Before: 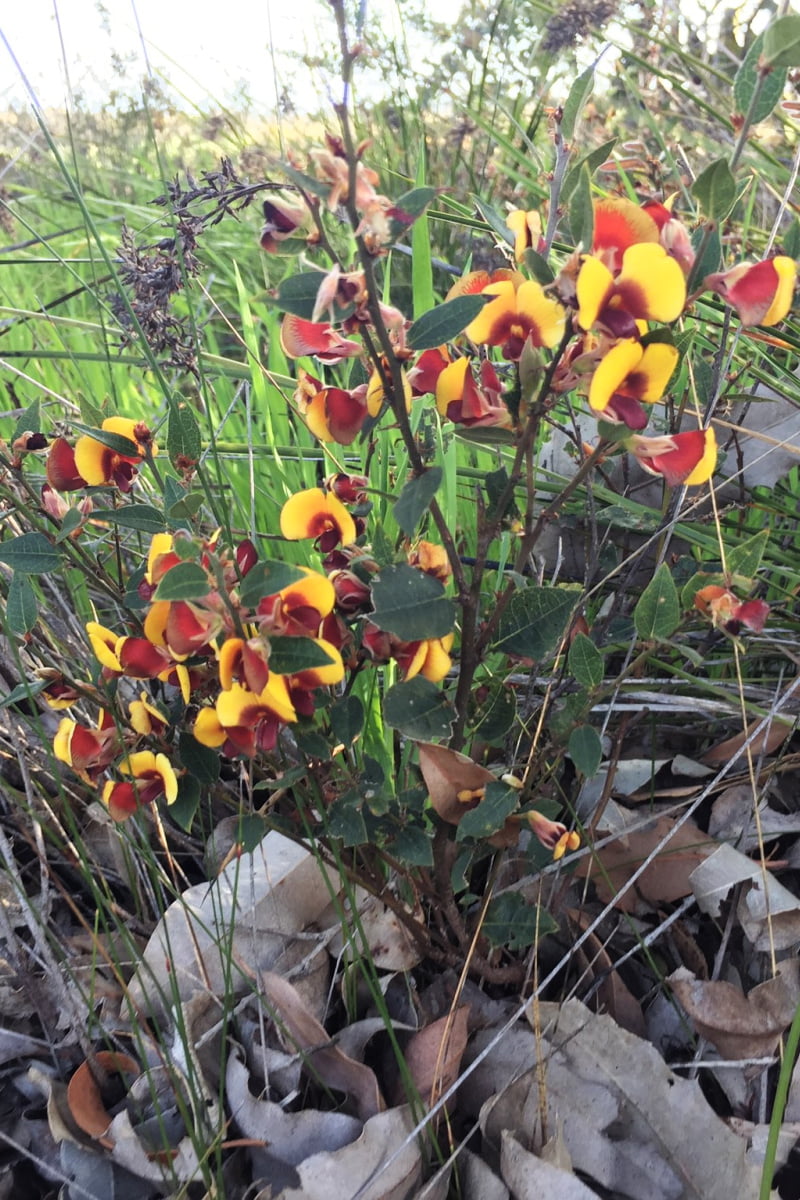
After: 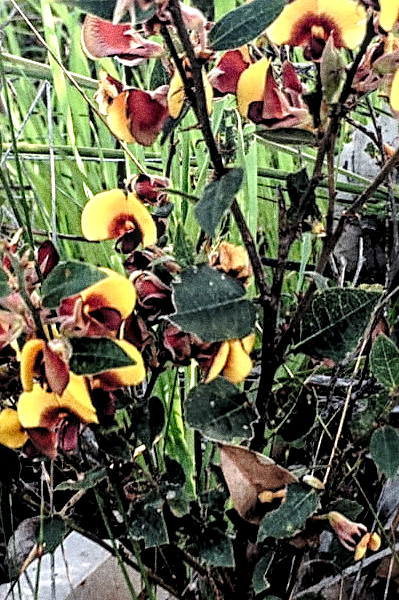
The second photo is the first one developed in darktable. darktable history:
tone curve: curves: ch0 [(0, 0) (0.003, 0.002) (0.011, 0.008) (0.025, 0.016) (0.044, 0.026) (0.069, 0.04) (0.1, 0.061) (0.136, 0.104) (0.177, 0.15) (0.224, 0.22) (0.277, 0.307) (0.335, 0.399) (0.399, 0.492) (0.468, 0.575) (0.543, 0.638) (0.623, 0.701) (0.709, 0.778) (0.801, 0.85) (0.898, 0.934) (1, 1)], preserve colors none
local contrast: highlights 20%, detail 150%
sharpen: radius 2.584, amount 0.688
crop: left 25%, top 25%, right 25%, bottom 25%
levels: levels [0.182, 0.542, 0.902]
grain: strength 49.07%
